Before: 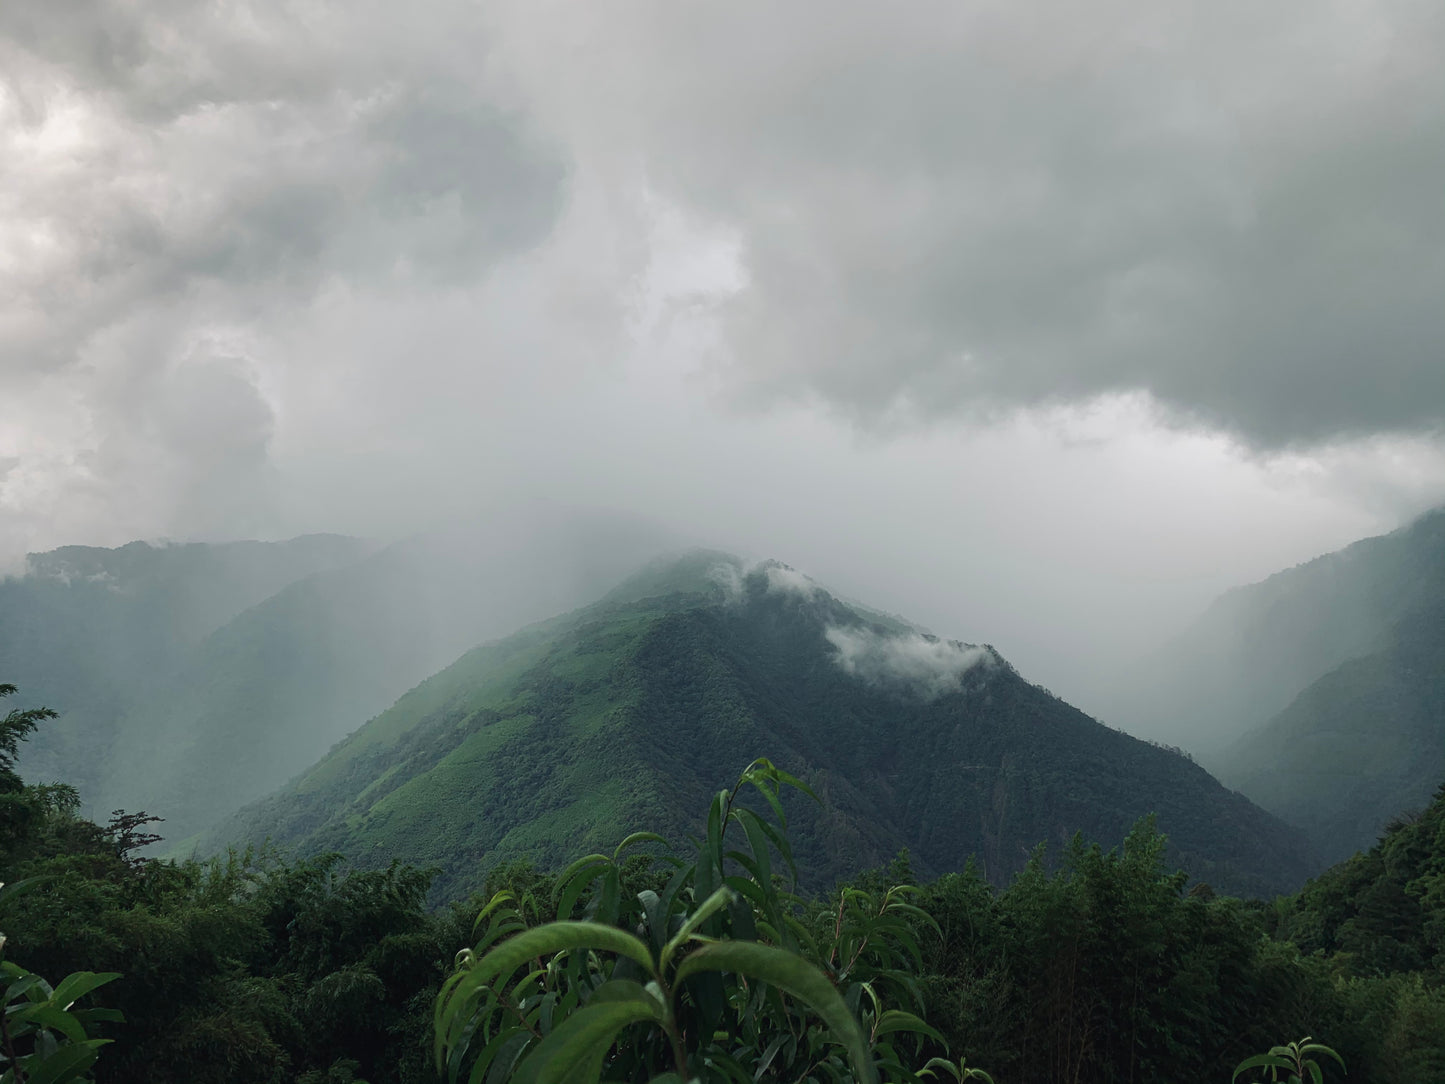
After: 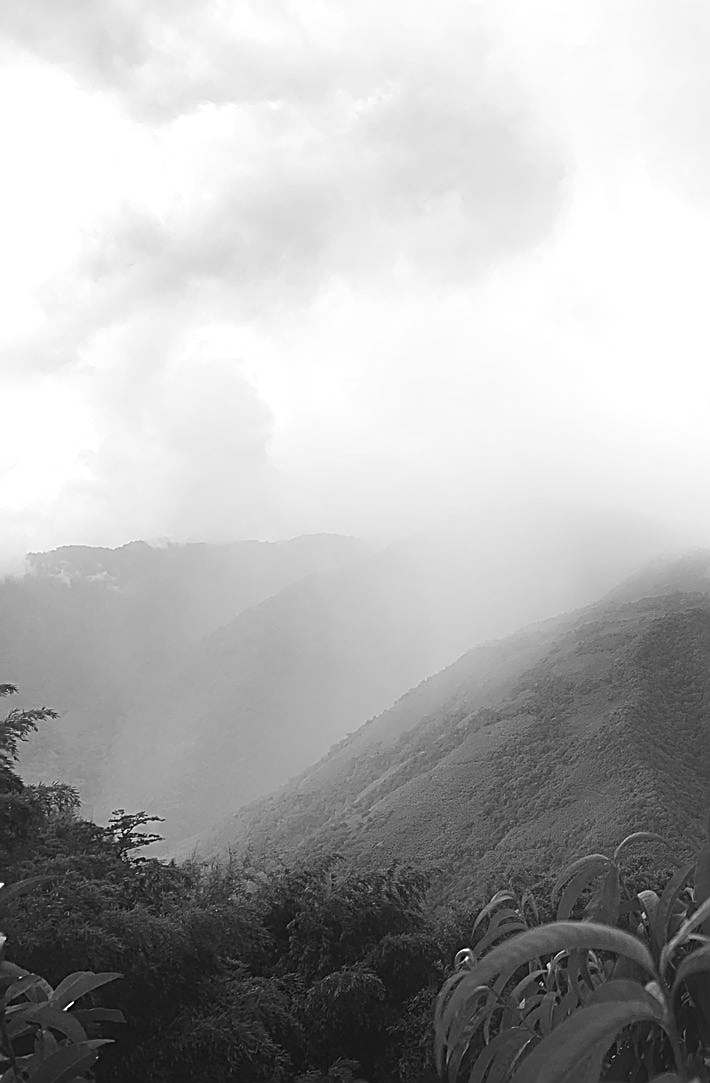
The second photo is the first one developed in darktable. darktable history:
contrast equalizer: octaves 7, y [[0.6 ×6], [0.55 ×6], [0 ×6], [0 ×6], [0 ×6]], mix -1
crop and rotate: left 0%, top 0%, right 50.845%
monochrome: a -11.7, b 1.62, size 0.5, highlights 0.38
sharpen: amount 1
exposure: exposure 0.935 EV, compensate highlight preservation false
